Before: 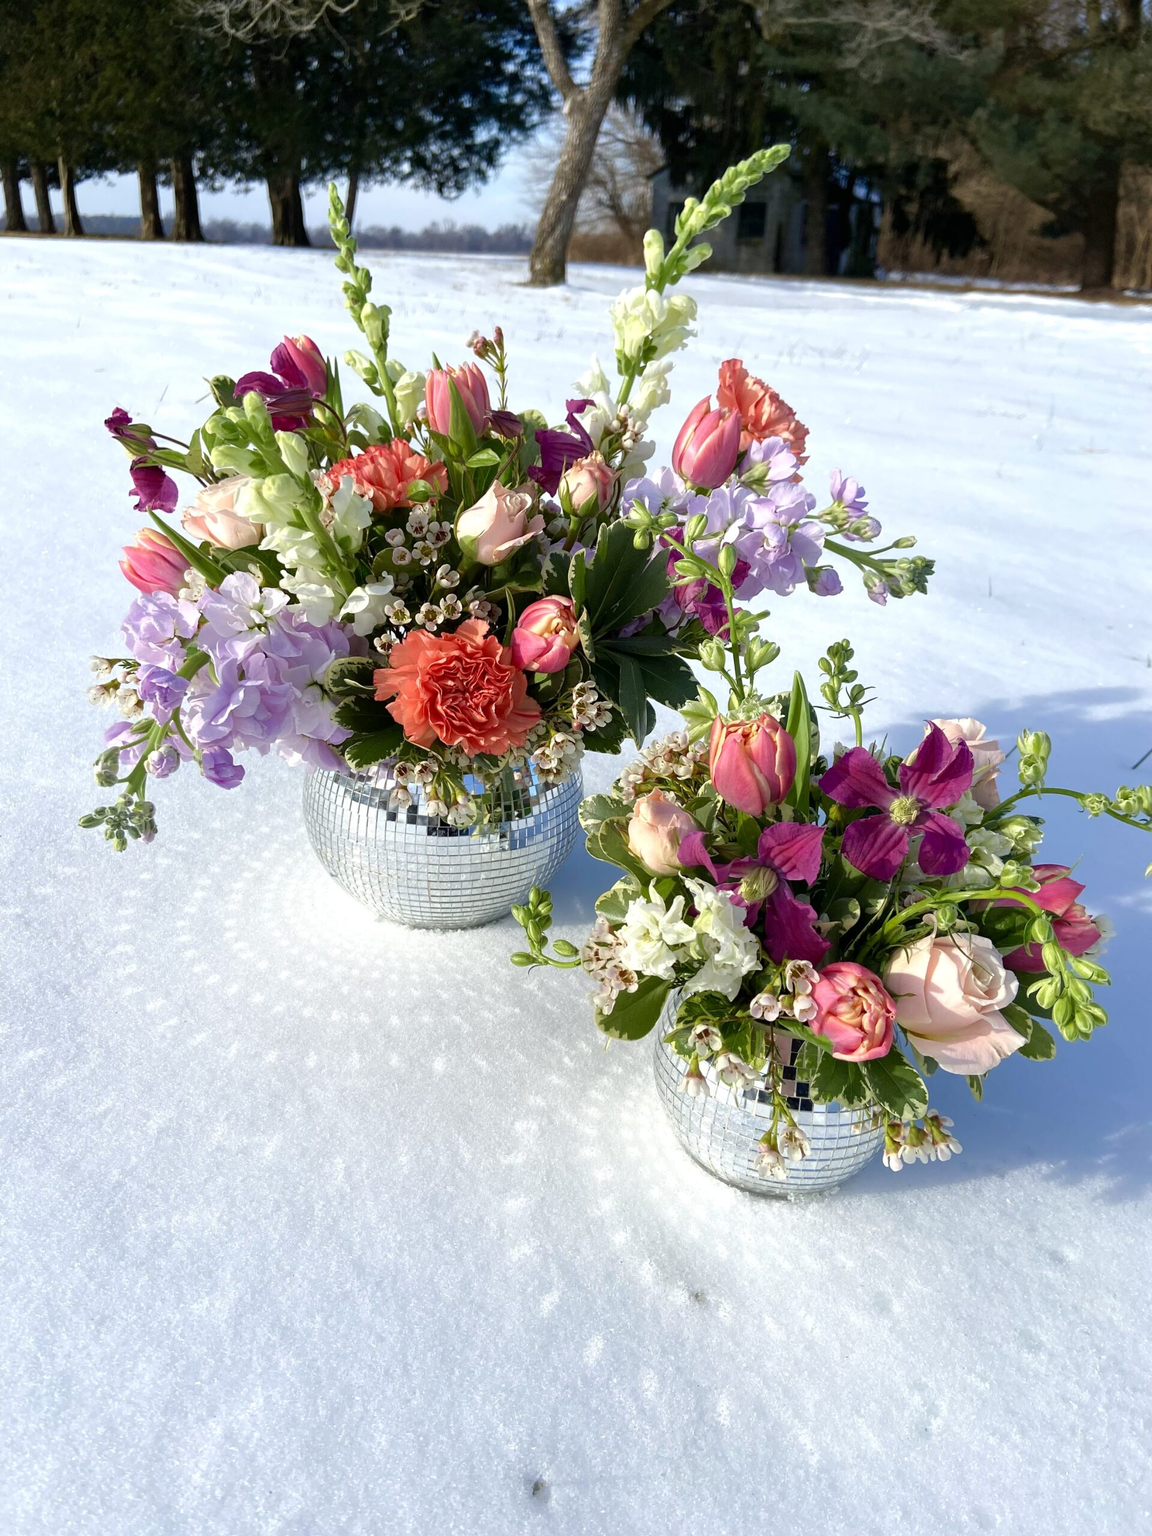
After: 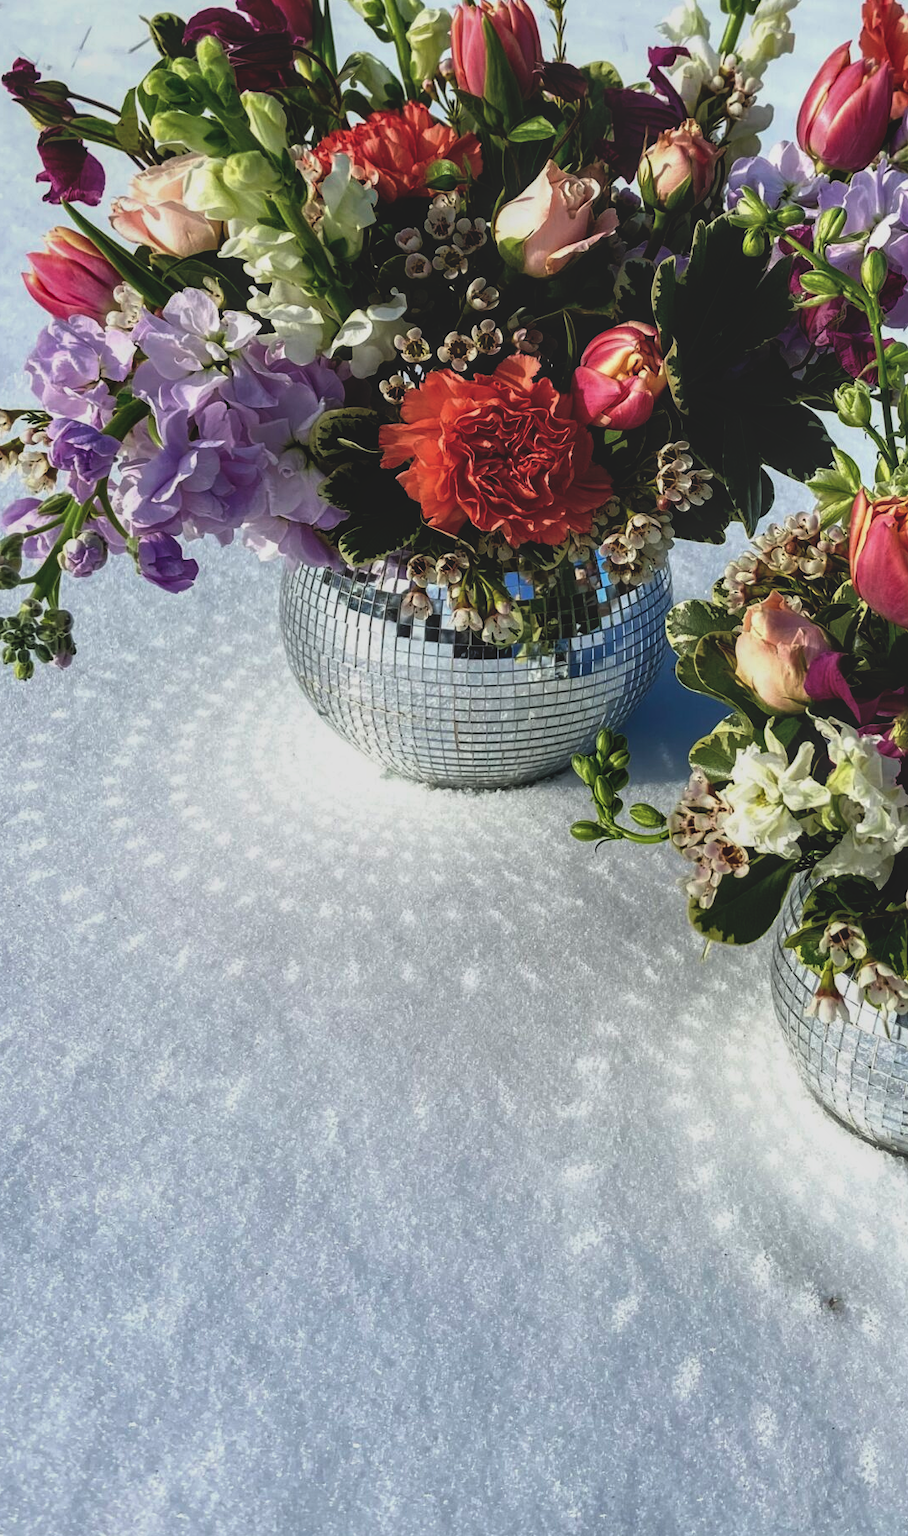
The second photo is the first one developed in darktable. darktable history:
crop: left 8.966%, top 23.852%, right 34.699%, bottom 4.703%
base curve: curves: ch0 [(0, 0.02) (0.083, 0.036) (1, 1)], preserve colors none
exposure: black level correction -0.036, exposure -0.497 EV, compensate highlight preservation false
contrast brightness saturation: contrast 0.06, brightness -0.01, saturation -0.23
color balance rgb: perceptual saturation grading › global saturation 20%, global vibrance 20%
local contrast: highlights 40%, shadows 60%, detail 136%, midtone range 0.514
contrast equalizer: y [[0.518, 0.517, 0.501, 0.5, 0.5, 0.5], [0.5 ×6], [0.5 ×6], [0 ×6], [0 ×6]]
